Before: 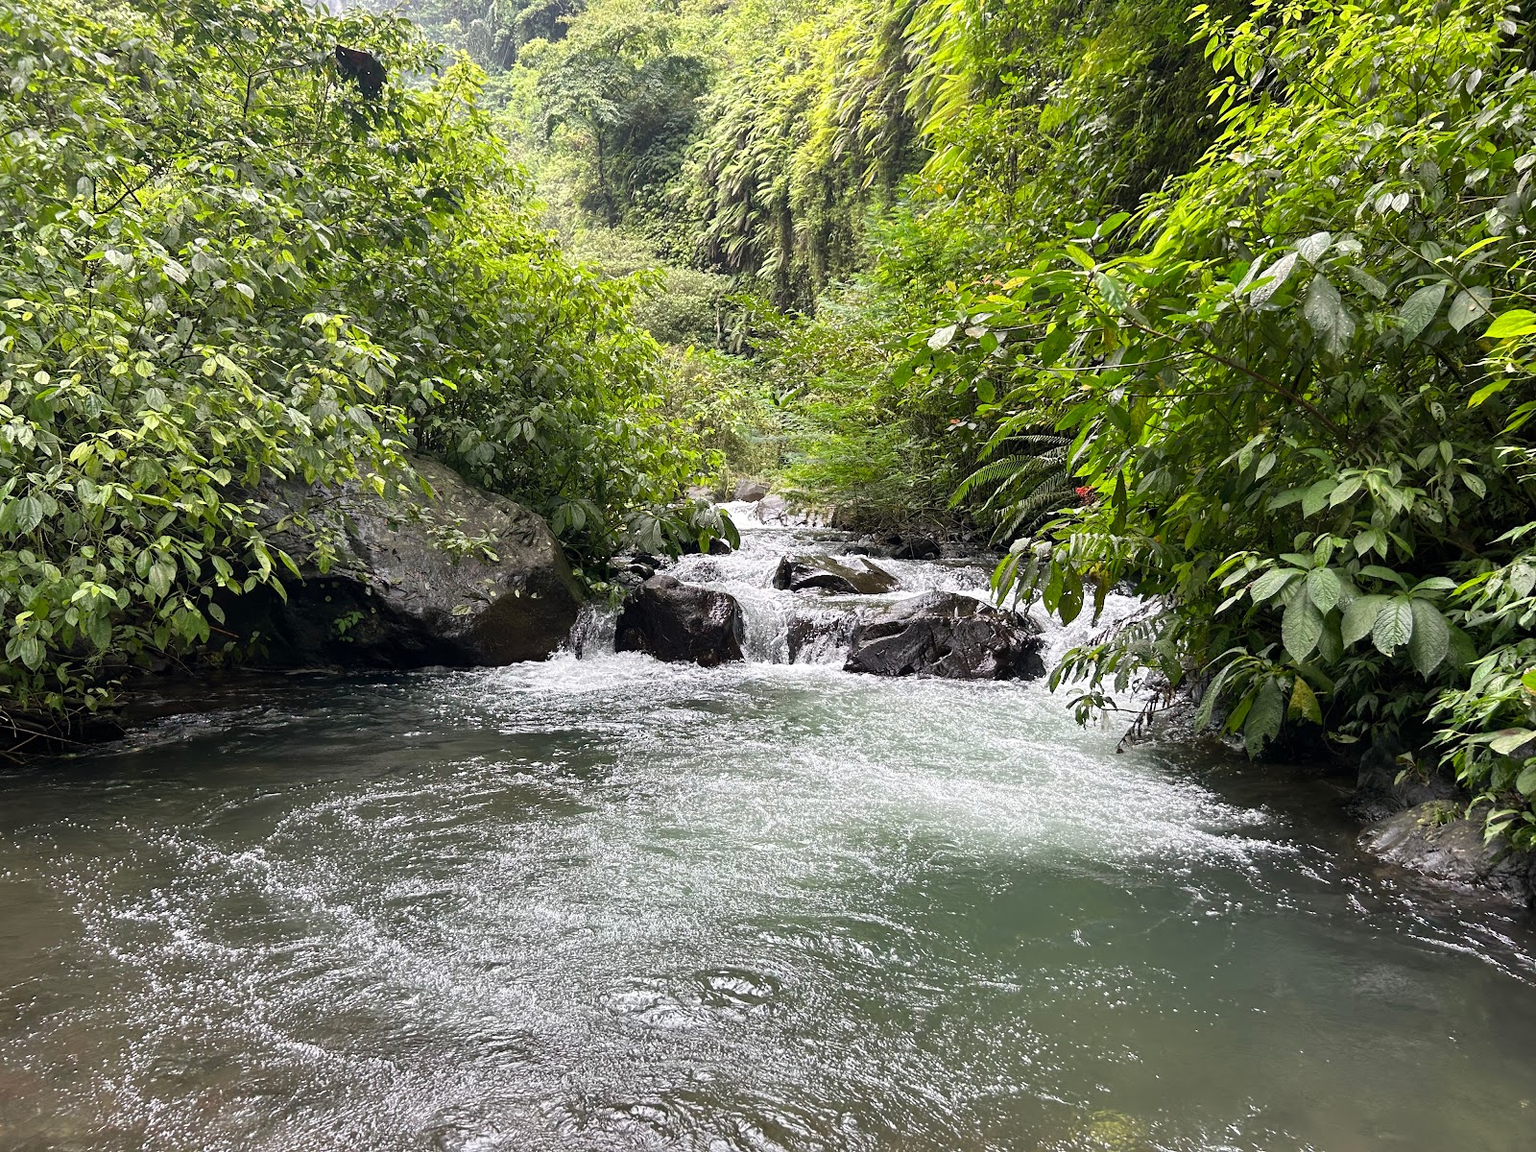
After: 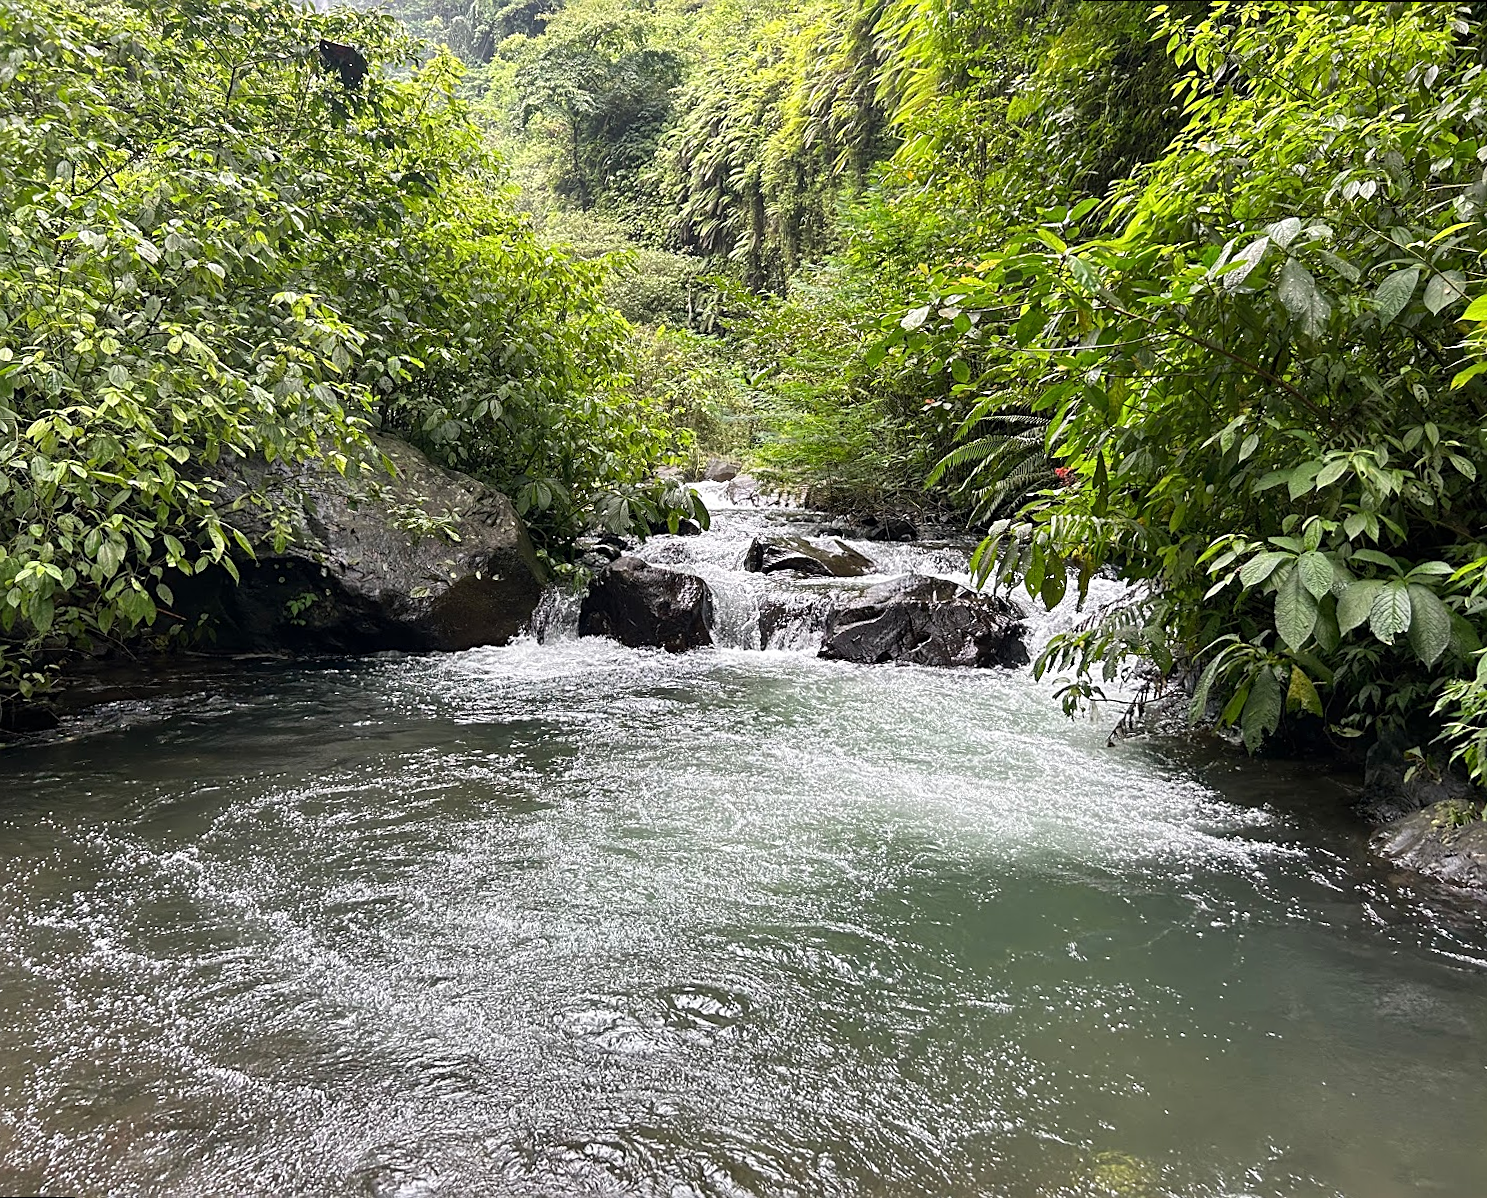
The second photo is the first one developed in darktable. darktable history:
sharpen: on, module defaults
rotate and perspective: rotation 0.215°, lens shift (vertical) -0.139, crop left 0.069, crop right 0.939, crop top 0.002, crop bottom 0.996
